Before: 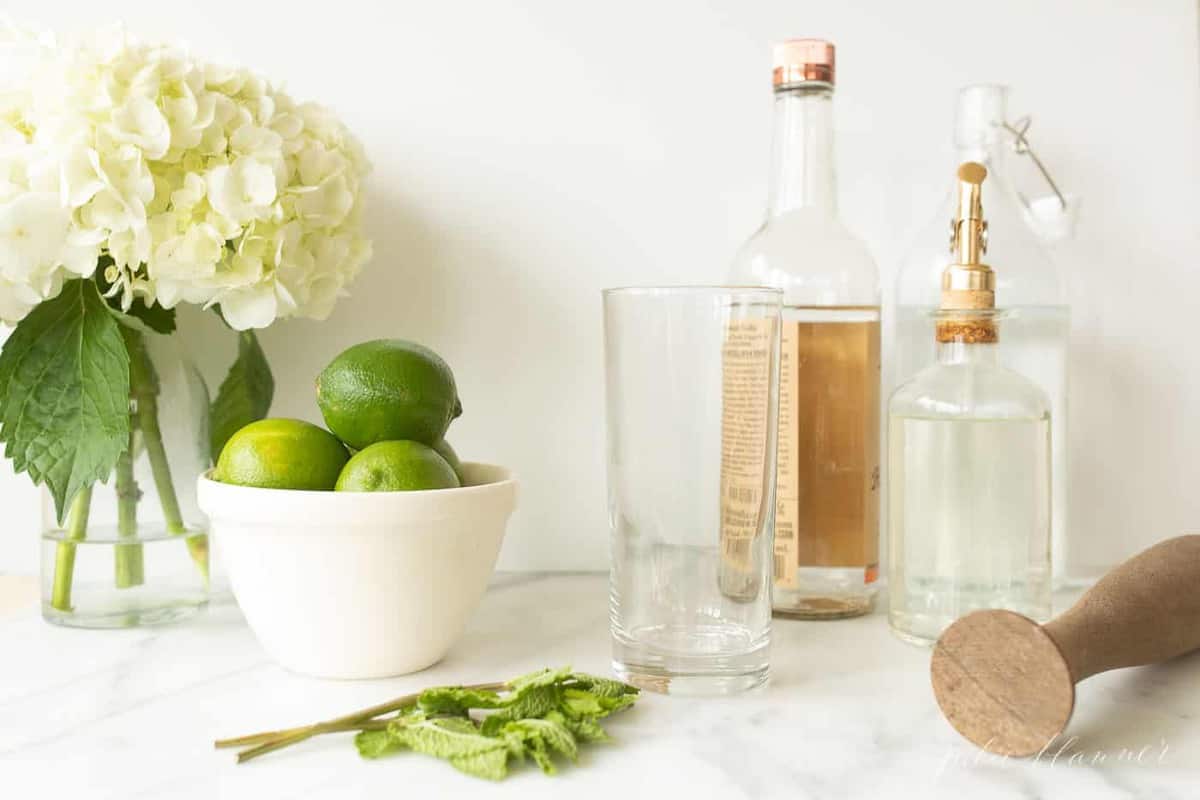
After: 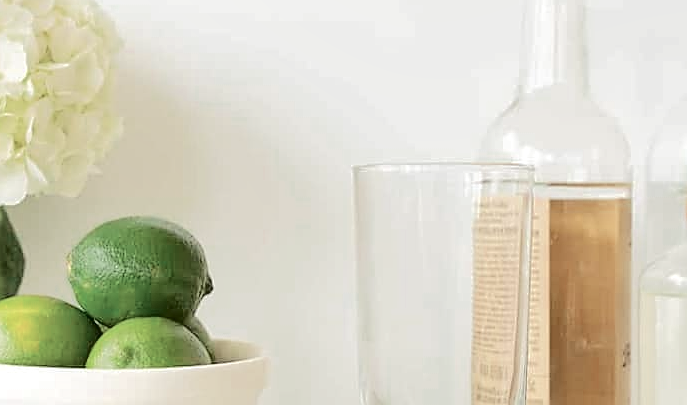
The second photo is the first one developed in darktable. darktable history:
crop: left 20.804%, top 15.499%, right 21.928%, bottom 33.866%
sharpen: on, module defaults
exposure: exposure -0.04 EV, compensate exposure bias true, compensate highlight preservation false
tone curve: curves: ch0 [(0, 0) (0.003, 0.079) (0.011, 0.083) (0.025, 0.088) (0.044, 0.095) (0.069, 0.106) (0.1, 0.115) (0.136, 0.127) (0.177, 0.152) (0.224, 0.198) (0.277, 0.263) (0.335, 0.371) (0.399, 0.483) (0.468, 0.582) (0.543, 0.664) (0.623, 0.726) (0.709, 0.793) (0.801, 0.842) (0.898, 0.896) (1, 1)], color space Lab, independent channels, preserve colors none
local contrast: highlights 88%, shadows 81%
color zones: curves: ch0 [(0, 0.5) (0.125, 0.4) (0.25, 0.5) (0.375, 0.4) (0.5, 0.4) (0.625, 0.6) (0.75, 0.6) (0.875, 0.5)]; ch1 [(0, 0.35) (0.125, 0.45) (0.25, 0.35) (0.375, 0.35) (0.5, 0.35) (0.625, 0.35) (0.75, 0.45) (0.875, 0.35)]; ch2 [(0, 0.6) (0.125, 0.5) (0.25, 0.5) (0.375, 0.6) (0.5, 0.6) (0.625, 0.5) (0.75, 0.5) (0.875, 0.5)]
